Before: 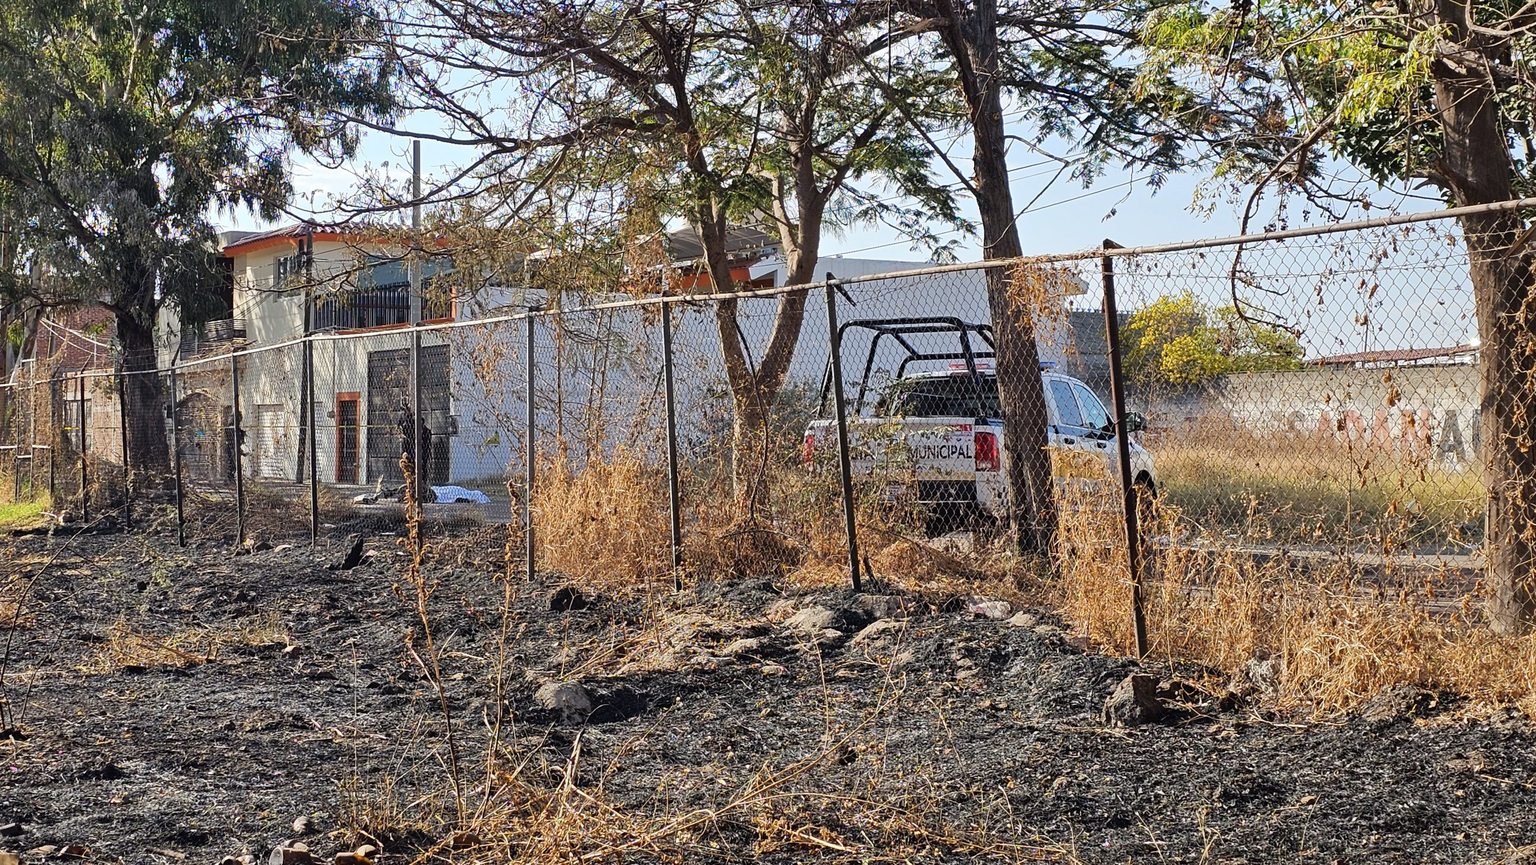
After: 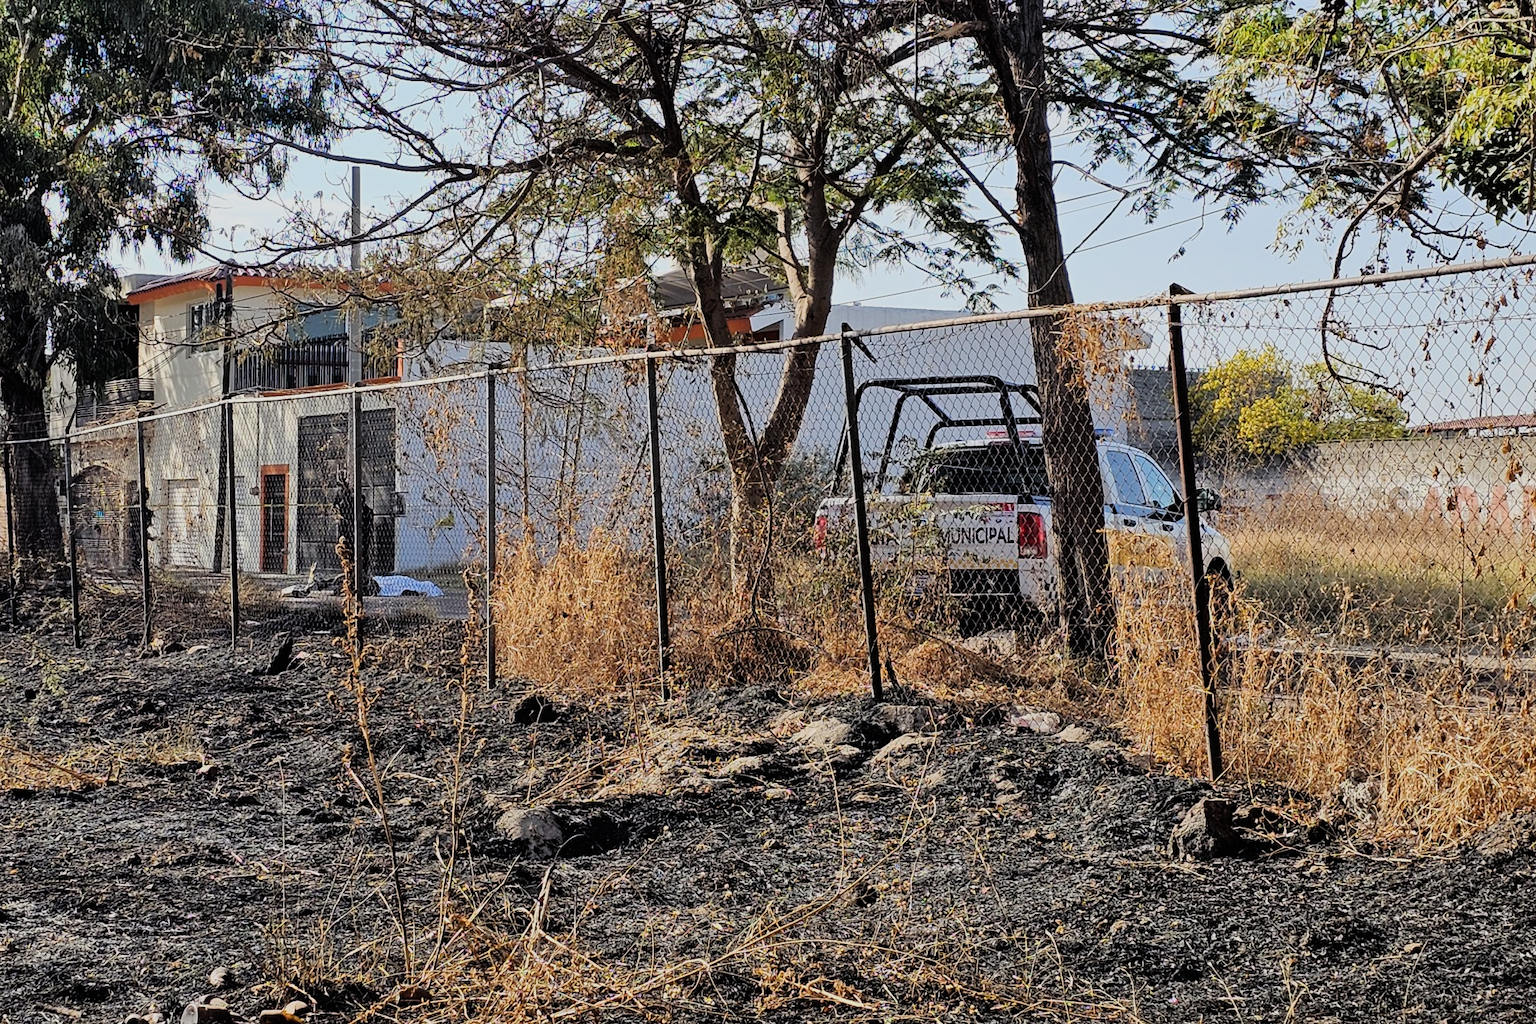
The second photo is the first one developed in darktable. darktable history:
filmic rgb: black relative exposure -7.75 EV, white relative exposure 4.4 EV, threshold 3 EV, hardness 3.76, latitude 50%, contrast 1.1, color science v5 (2021), contrast in shadows safe, contrast in highlights safe, enable highlight reconstruction true
crop: left 7.598%, right 7.873%
